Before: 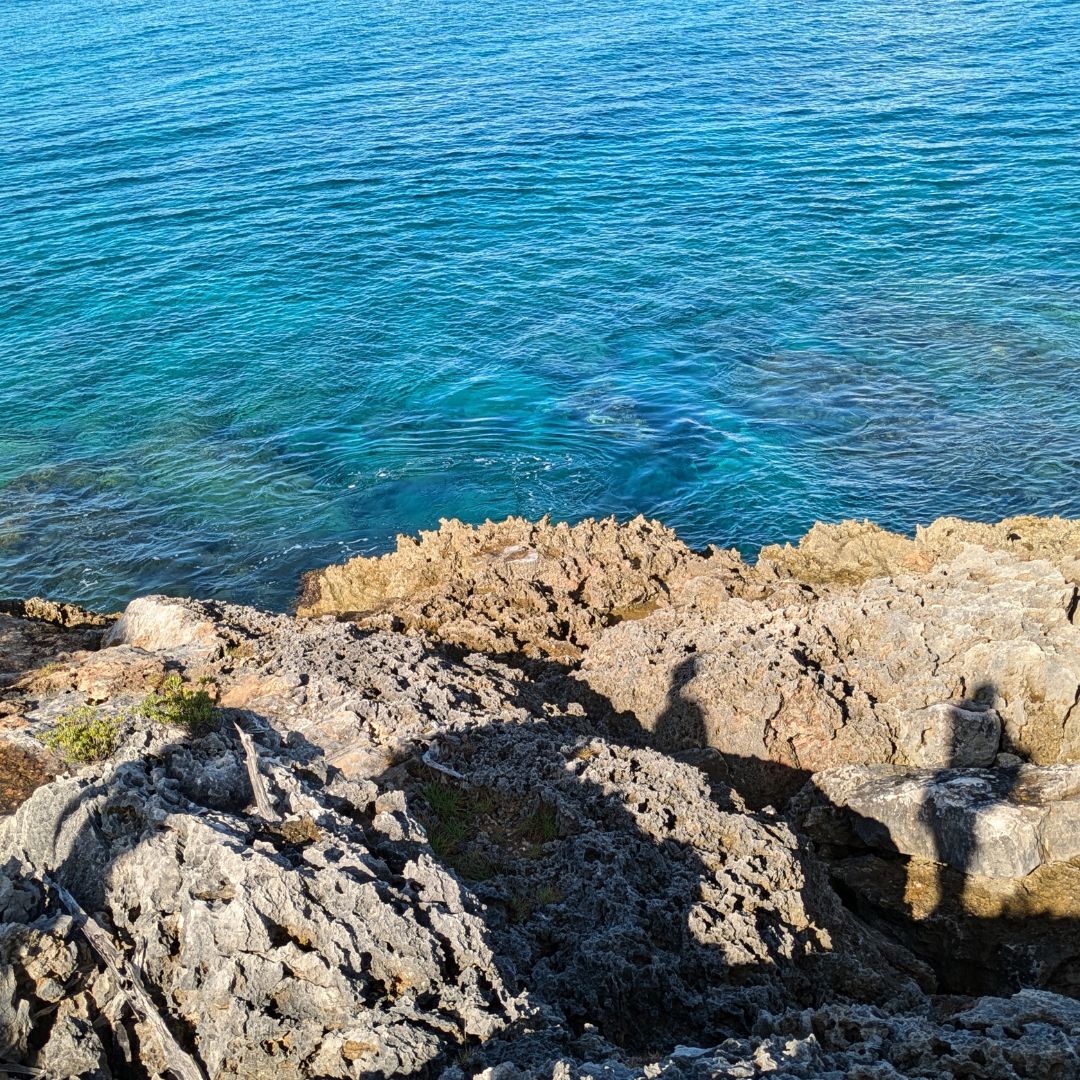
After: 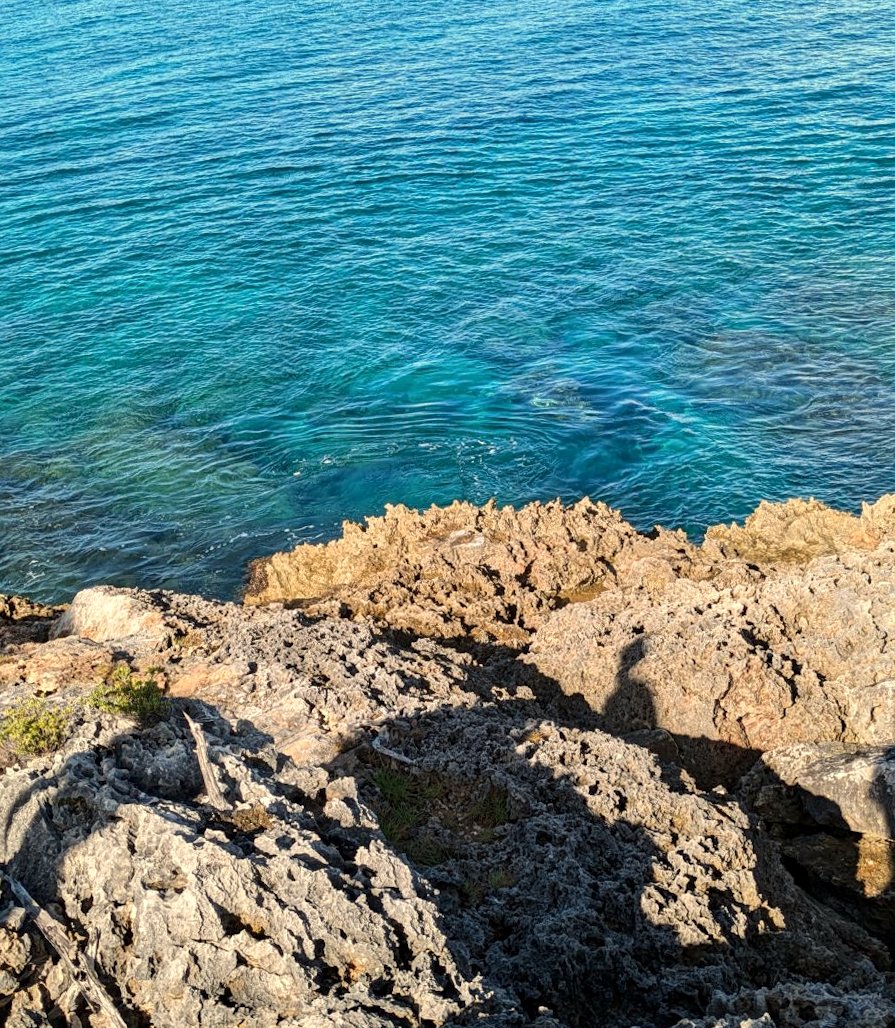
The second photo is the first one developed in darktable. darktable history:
crop and rotate: angle 1°, left 4.281%, top 0.642%, right 11.383%, bottom 2.486%
white balance: red 1.045, blue 0.932
local contrast: highlights 100%, shadows 100%, detail 120%, midtone range 0.2
tone equalizer: on, module defaults
